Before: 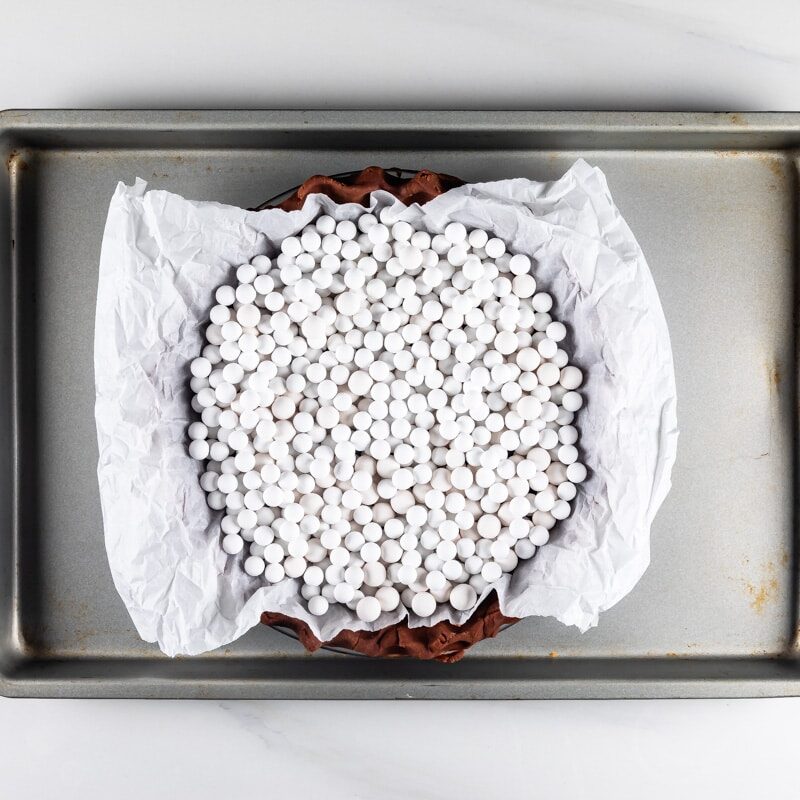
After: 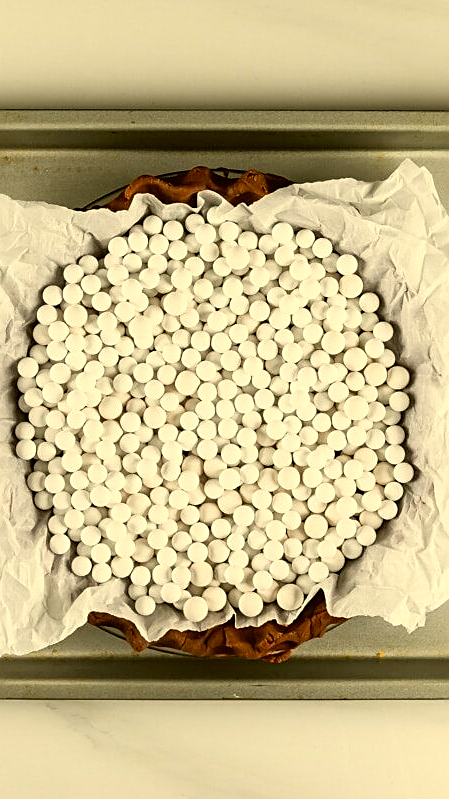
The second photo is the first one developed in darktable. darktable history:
crop: left 21.682%, right 22.089%, bottom 0.007%
sharpen: on, module defaults
color correction: highlights a* 0.153, highlights b* 28.77, shadows a* -0.18, shadows b* 21.24
